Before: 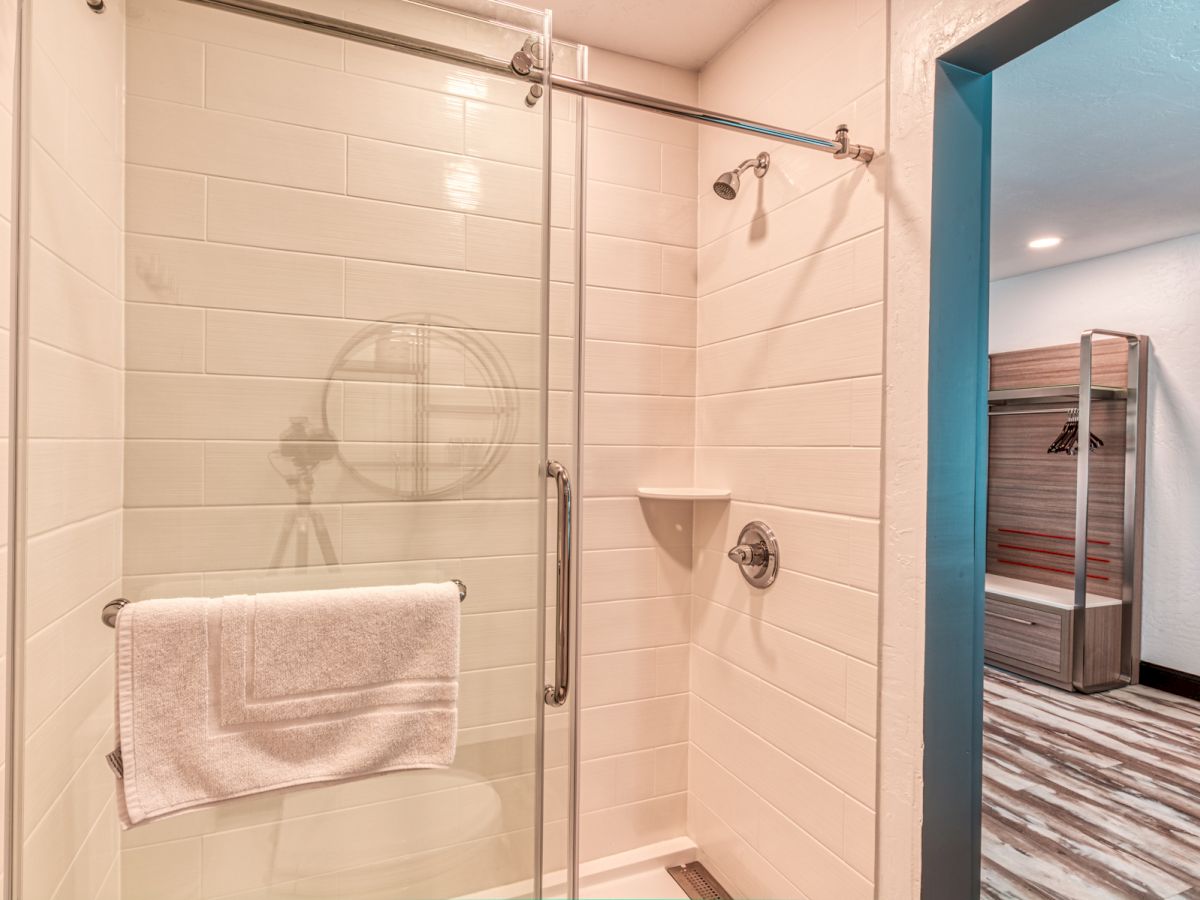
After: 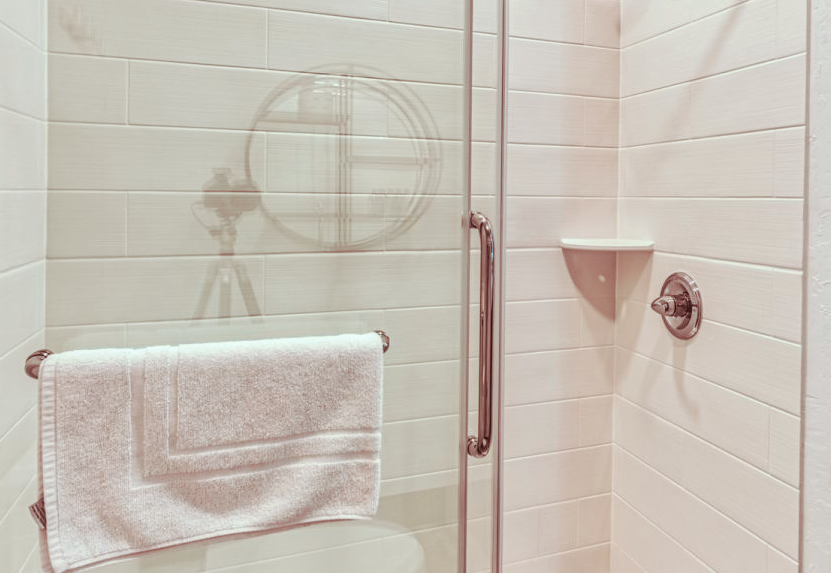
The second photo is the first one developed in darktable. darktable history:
tone equalizer: on, module defaults
split-toning: on, module defaults
color correction: highlights a* -11.71, highlights b* -15.58
crop: left 6.488%, top 27.668%, right 24.183%, bottom 8.656%
